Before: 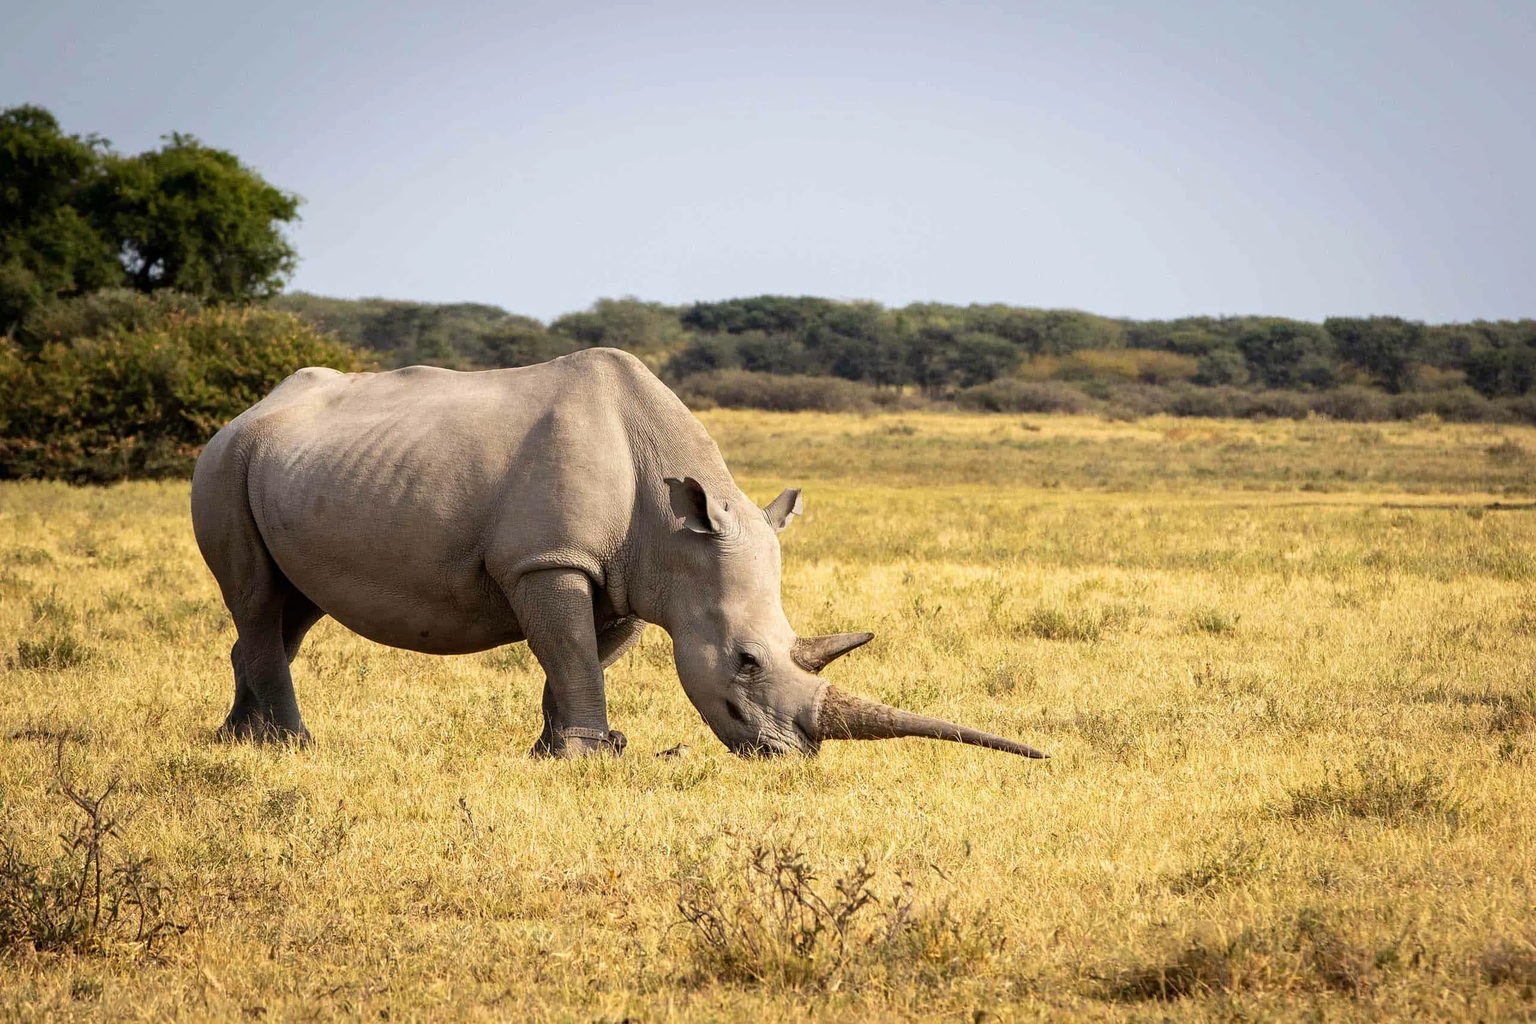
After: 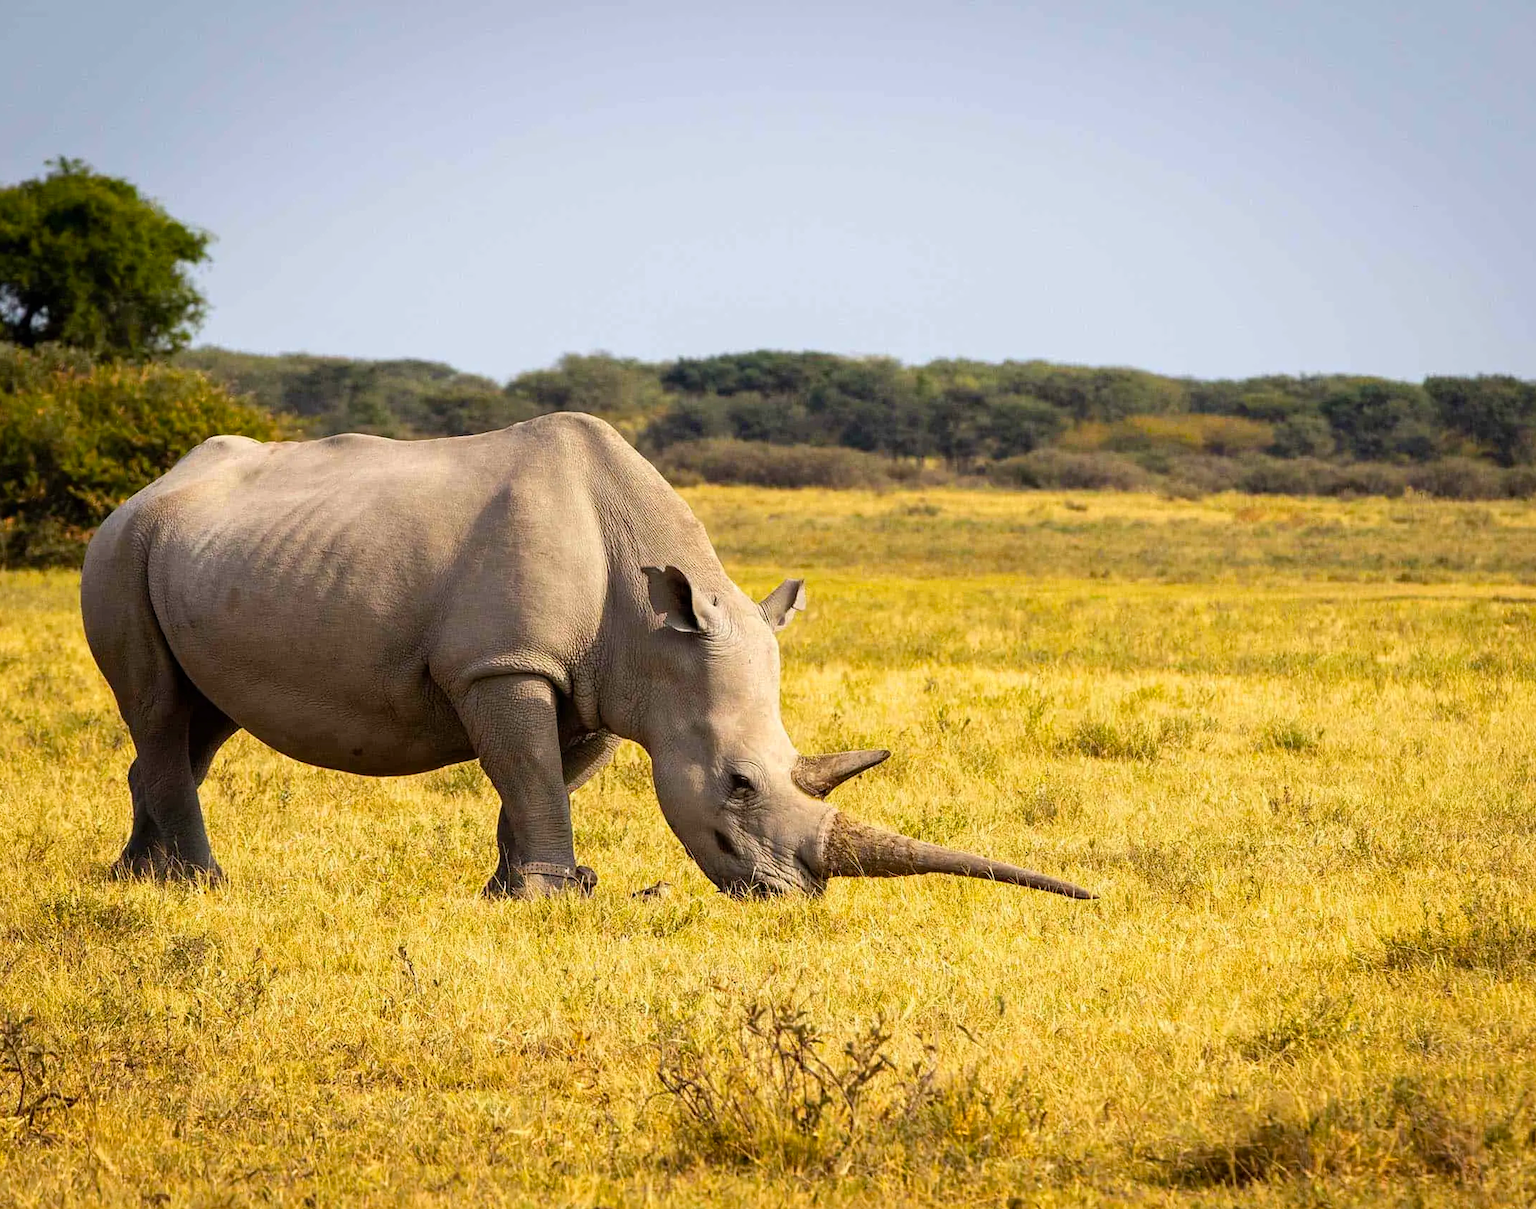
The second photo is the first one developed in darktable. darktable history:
crop: left 8.026%, right 7.374%
color balance rgb: perceptual saturation grading › global saturation 20%, global vibrance 20%
